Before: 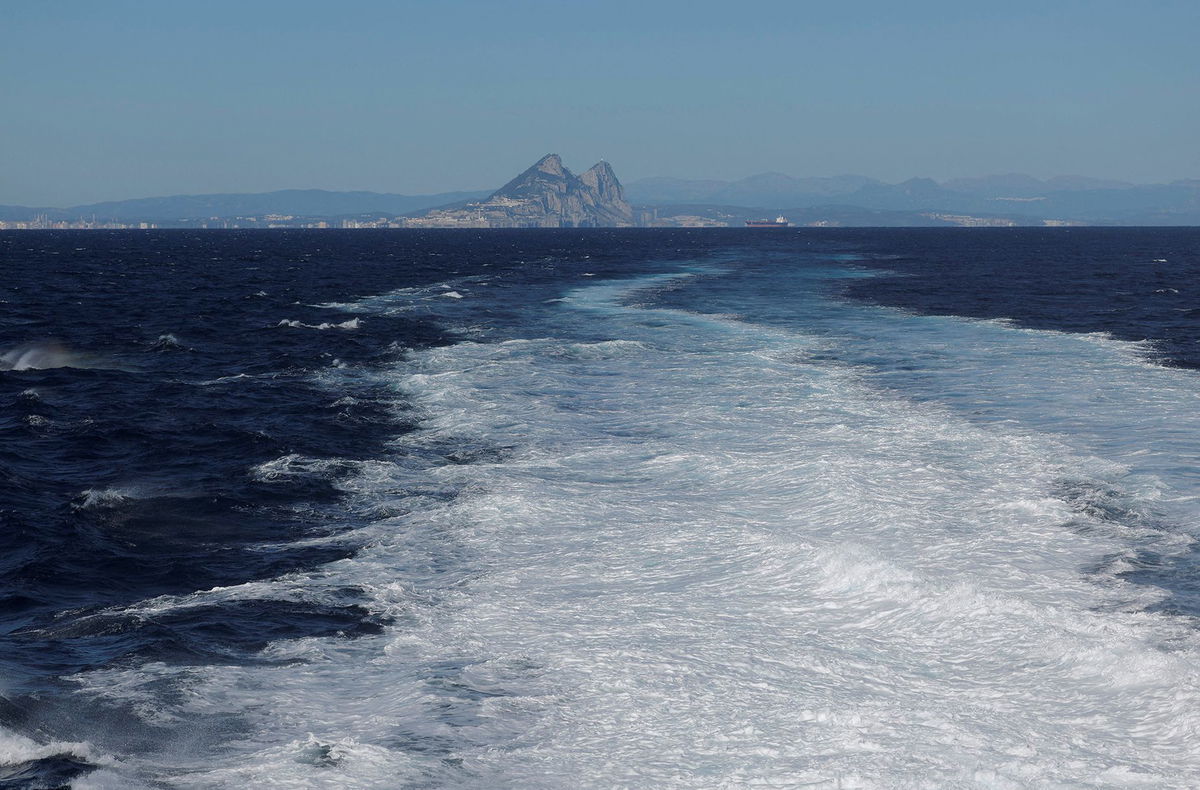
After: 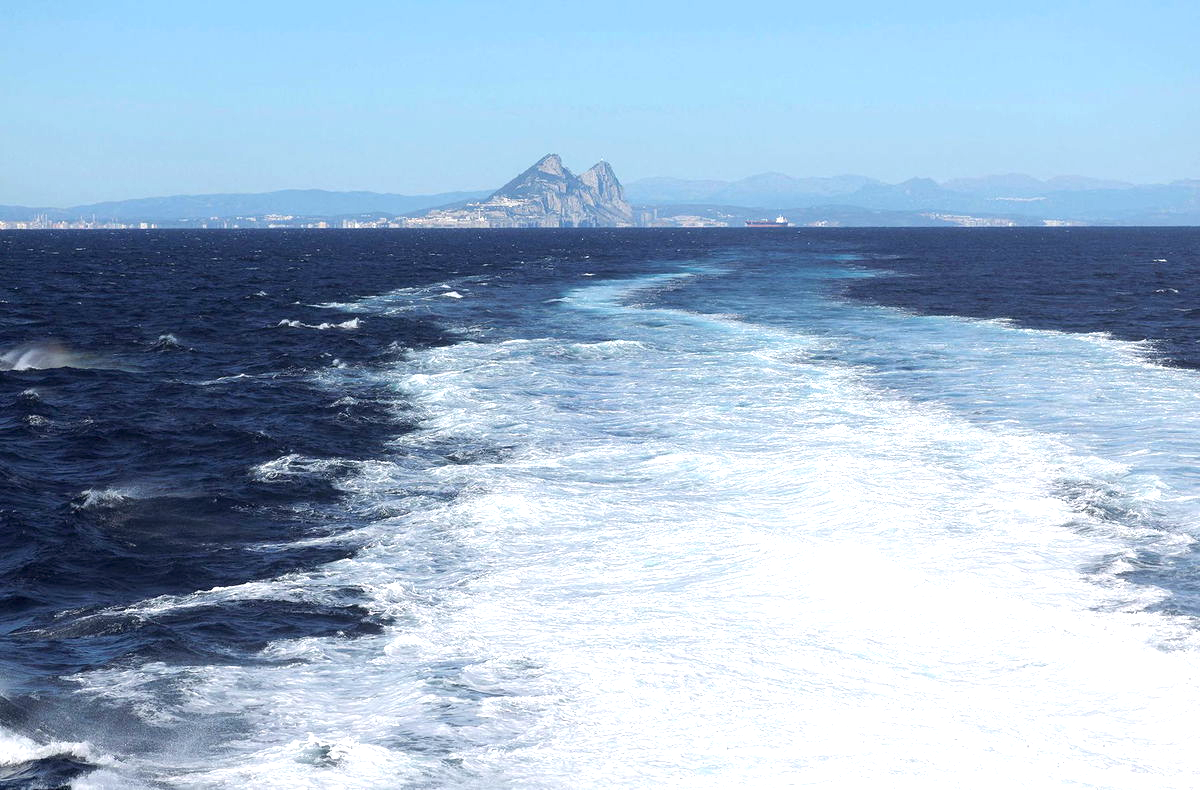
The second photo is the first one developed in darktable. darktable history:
exposure: exposure 1.271 EV, compensate highlight preservation false
